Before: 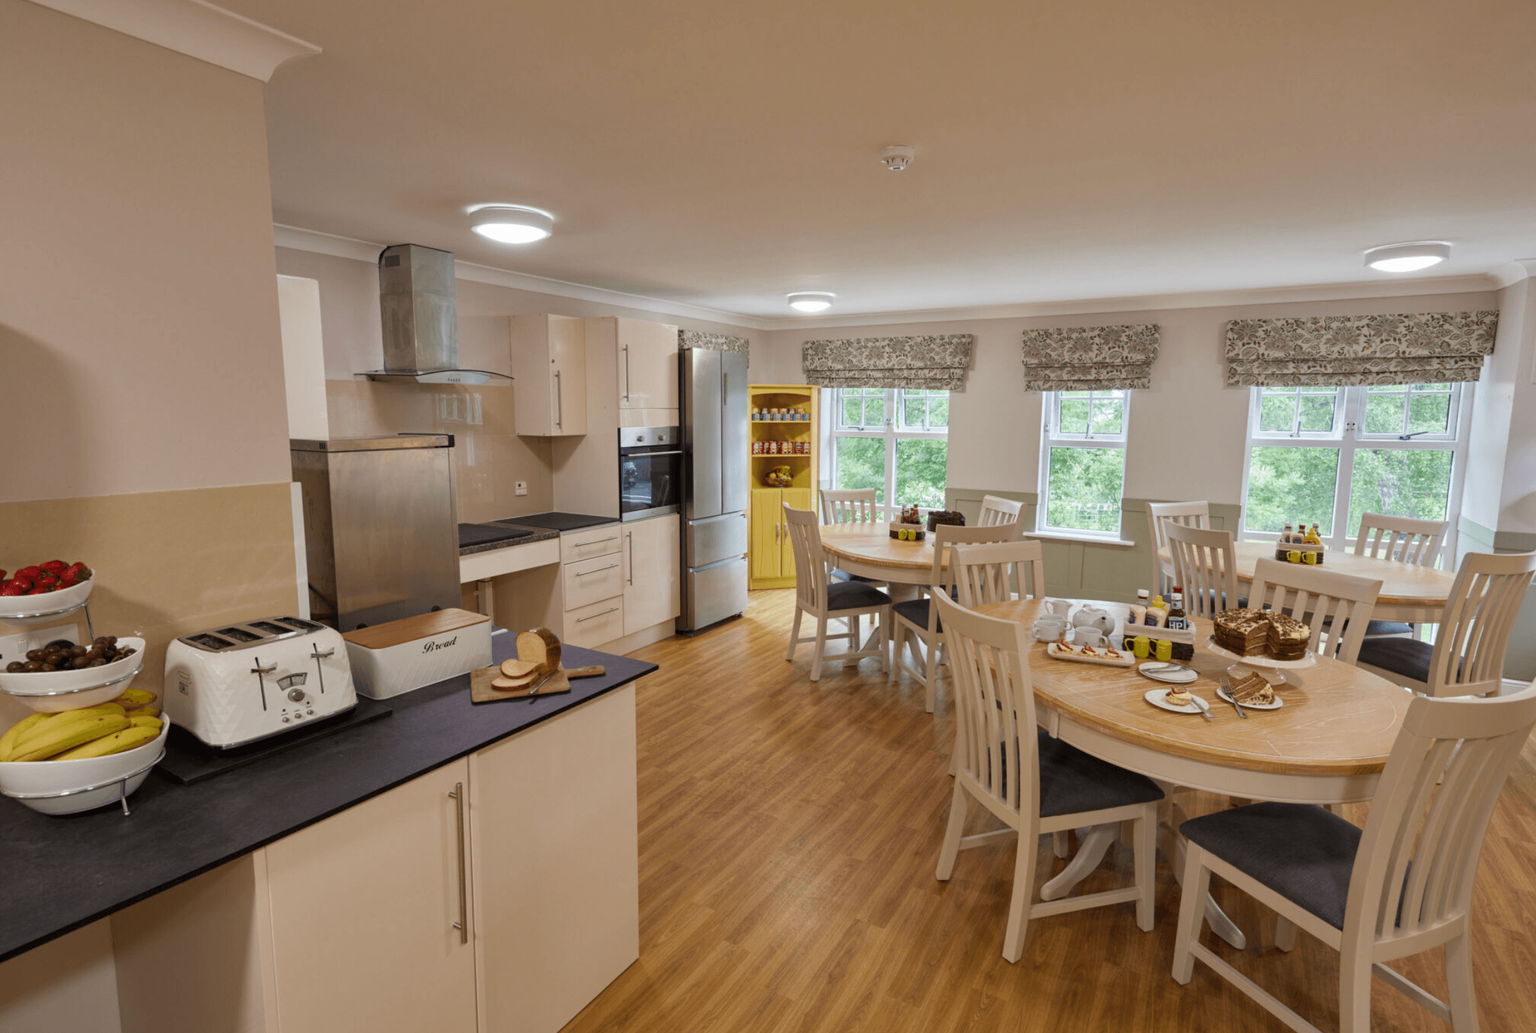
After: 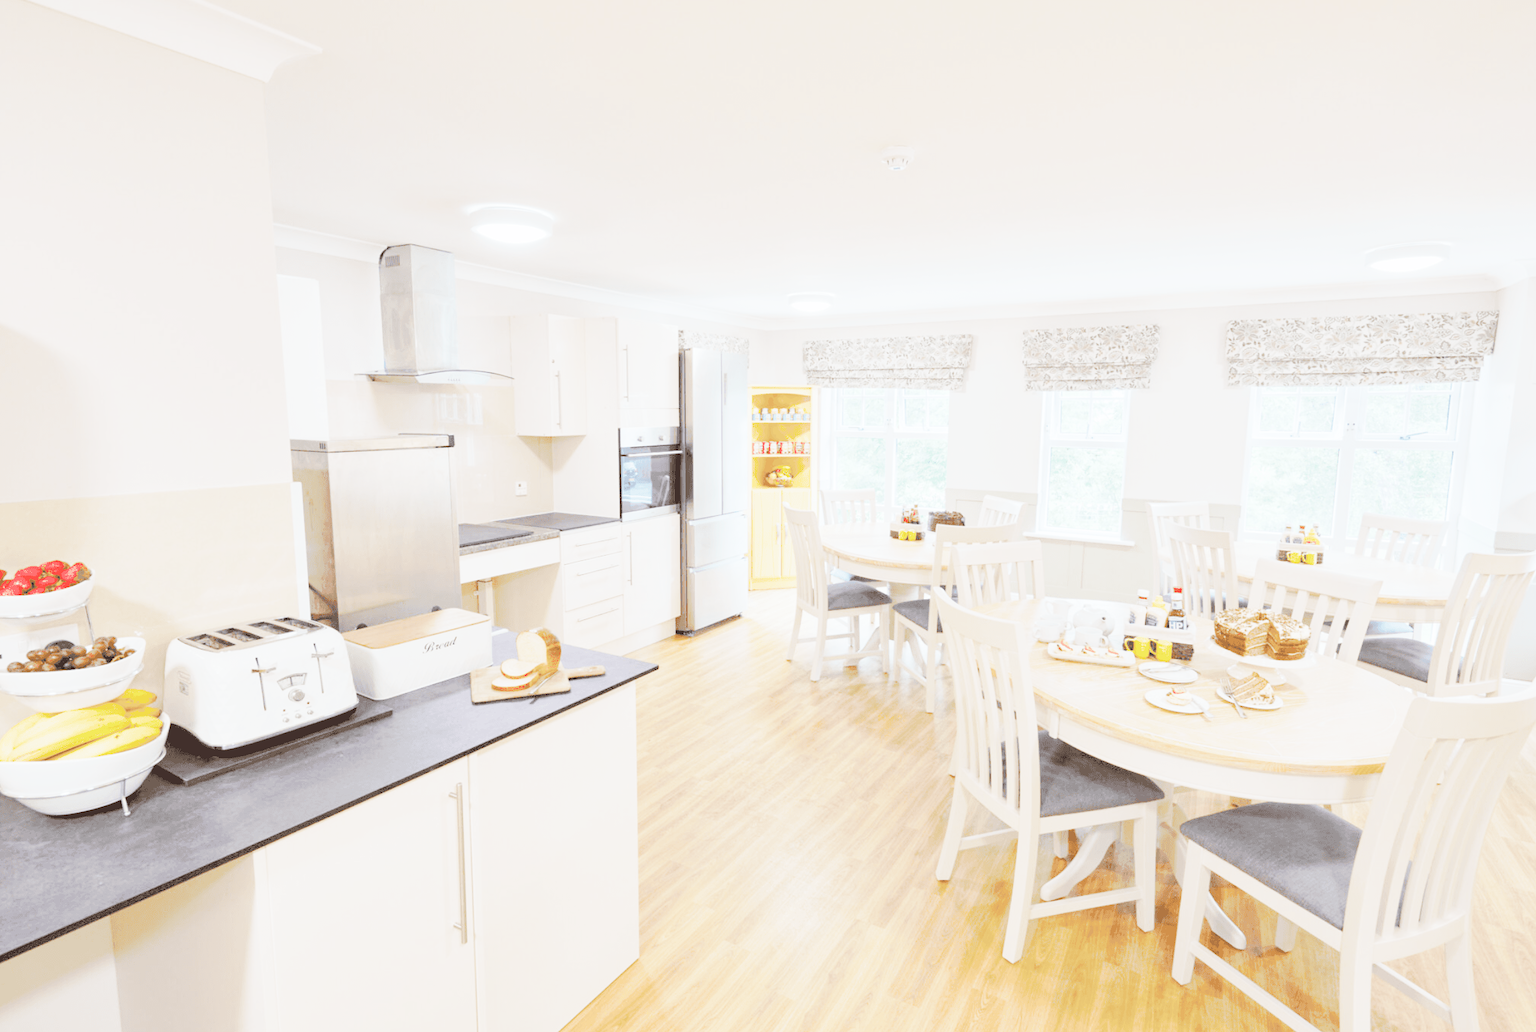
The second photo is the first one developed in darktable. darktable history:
tone curve: curves: ch0 [(0, 0) (0.003, 0.003) (0.011, 0.013) (0.025, 0.029) (0.044, 0.052) (0.069, 0.081) (0.1, 0.116) (0.136, 0.158) (0.177, 0.207) (0.224, 0.268) (0.277, 0.373) (0.335, 0.465) (0.399, 0.565) (0.468, 0.674) (0.543, 0.79) (0.623, 0.853) (0.709, 0.918) (0.801, 0.956) (0.898, 0.977) (1, 1)], preserve colors none
color look up table: target L [82.55, 81.13, 80.34, 79.62, 72.34, 76.1, 63.07, 57.67, 45.76, 38.24, 26.93, 199.85, 99.43, 97.83, 96.18, 91.5, 80.42, 84.15, 84.31, 80.87, 81.55, 79.79, 78.6, 75.43, 69.89, 69.97, 68.26, 64.27, 59.6, 54.55, 54.16, 52.08, 49.07, 45.3, 40.36, 21.61, 61.81, 58.15, 53.69, 48.58, 35.59, 39.17, 83.93, 80.62, 65.56, 61.37, 57, 58.85, 0], target a [-5.512, -1.037, -7.171, -8.649, -17.33, -32.35, -53.04, -36.65, -10.84, -1.265, -0.773, 0, 0.074, -0.298, -0.011, -0.971, -12.79, -1.633, -0.446, 3.243, -0.034, 4.453, -0.015, -1.266, 10.16, -1.116, 11.94, 25.1, 37.86, 45.21, -0.542, 50.28, 48.88, 48.49, 14.23, -0.197, 8.27, 47.11, 25.87, 2.908, 21.65, 10.03, -8.891, -14.47, -31.95, -28.41, -9.16, -17.78, 0], target b [-5.844, -4.992, -4.267, -9.441, 44.91, -16.78, 18.48, 23.93, 20.22, -2.411, -1.347, 0, -0.905, 1.116, 0.082, 0.191, 65.5, -1.76, -0.669, -0.681, 0.014, -0.984, 0.076, -1.348, 59.2, -2.059, 10.12, 53.11, 48.15, 12.22, -2.777, -2.002, 22.47, 25.82, 12.07, -0.751, -20.1, -13.62, -27.8, -51.13, -20.41, -53.87, -10.85, -11.08, -51.71, -52.95, -25.5, -59.8, 0], num patches 48
